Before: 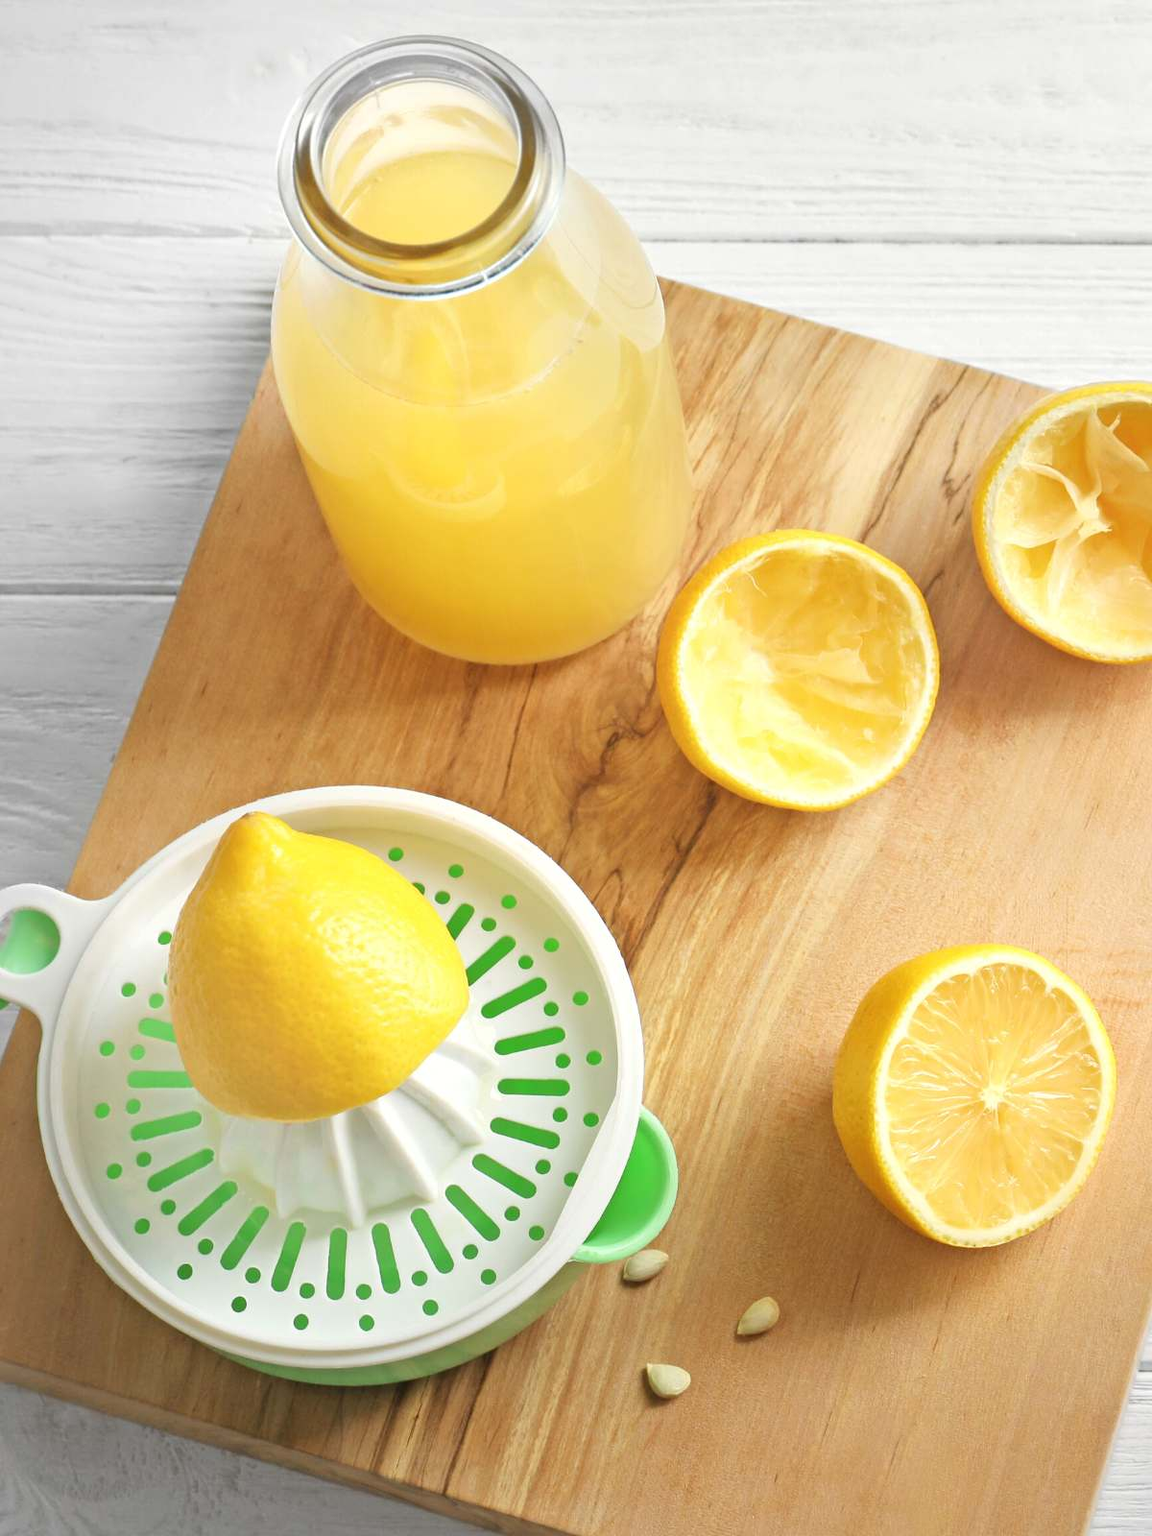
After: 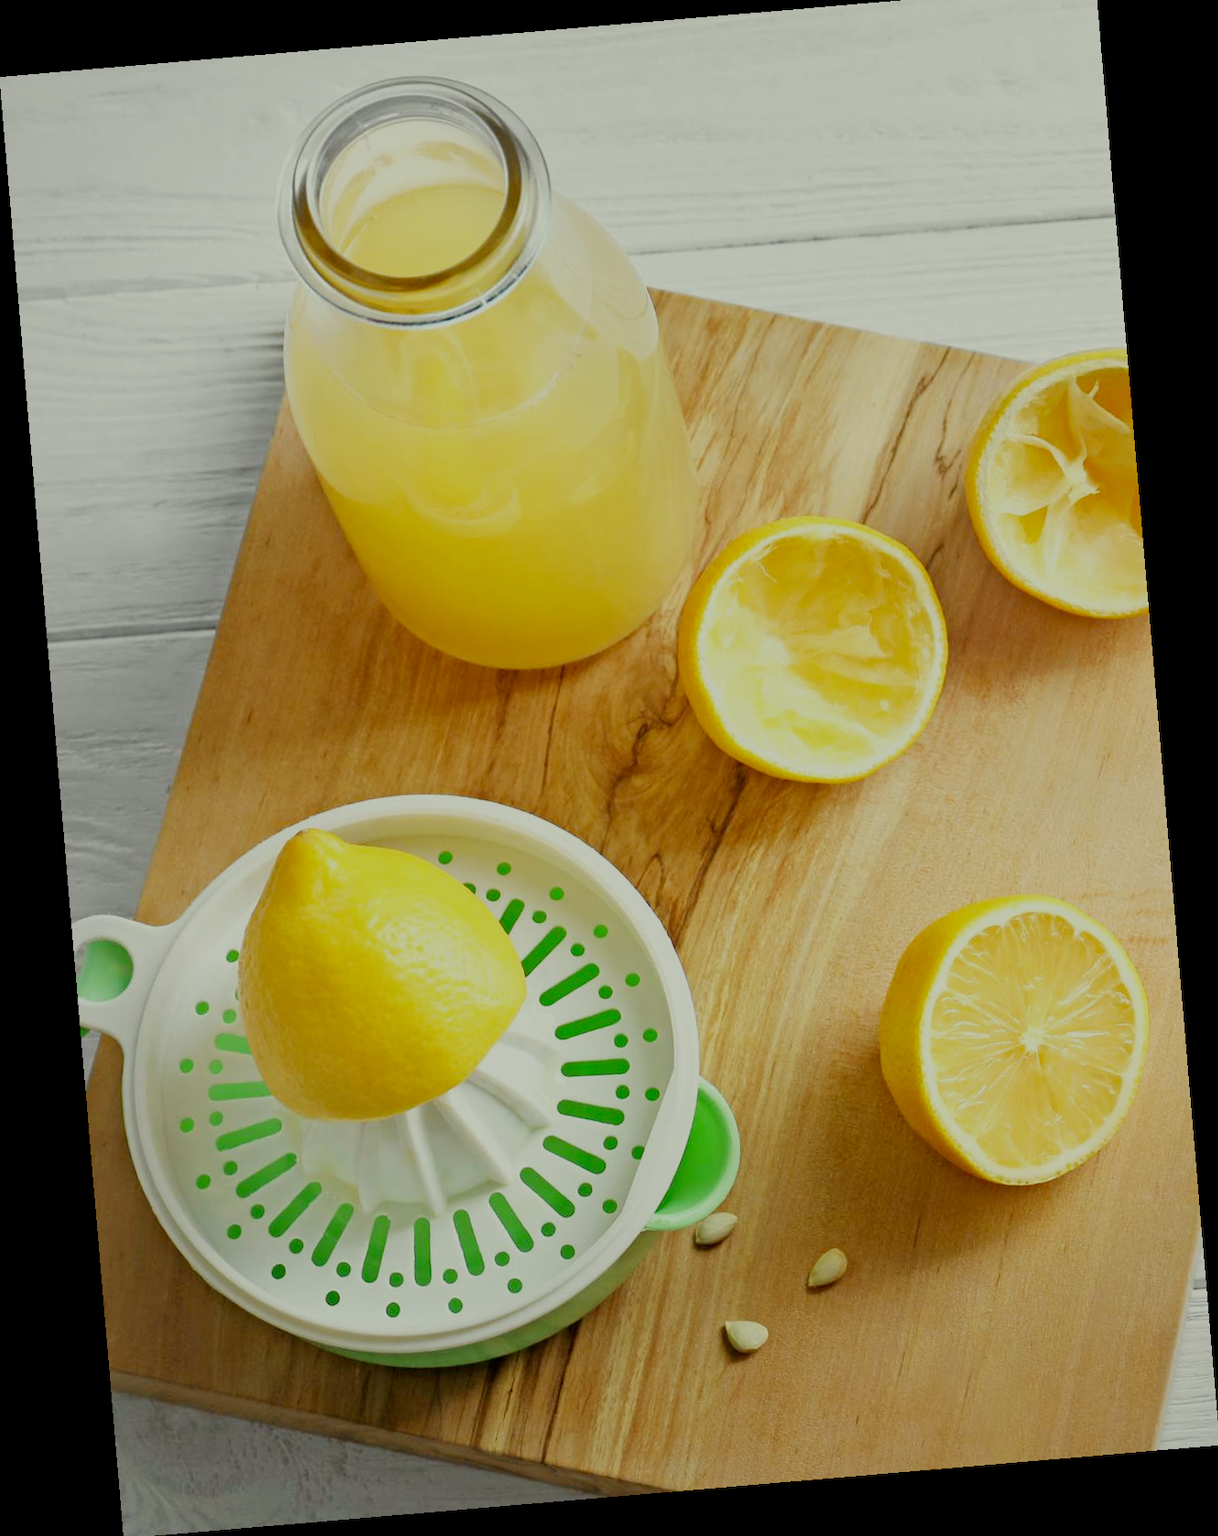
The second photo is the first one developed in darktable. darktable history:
filmic rgb: middle gray luminance 29%, black relative exposure -10.3 EV, white relative exposure 5.5 EV, threshold 6 EV, target black luminance 0%, hardness 3.95, latitude 2.04%, contrast 1.132, highlights saturation mix 5%, shadows ↔ highlights balance 15.11%, preserve chrominance no, color science v3 (2019), use custom middle-gray values true, iterations of high-quality reconstruction 0, enable highlight reconstruction true
crop: top 1.049%, right 0.001%
color correction: highlights a* -4.28, highlights b* 6.53
rotate and perspective: rotation -4.86°, automatic cropping off
